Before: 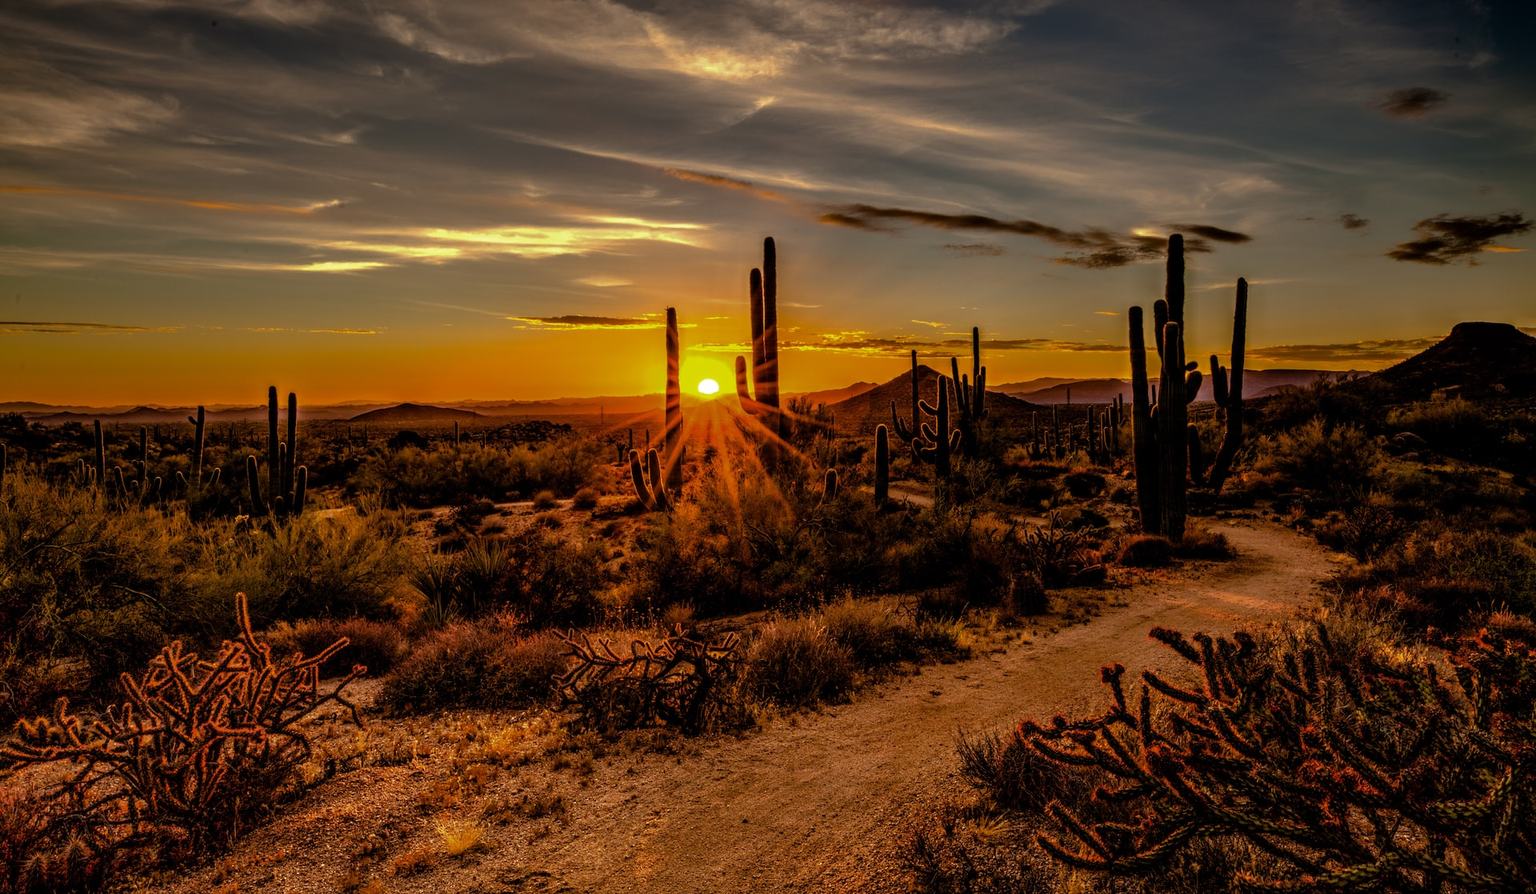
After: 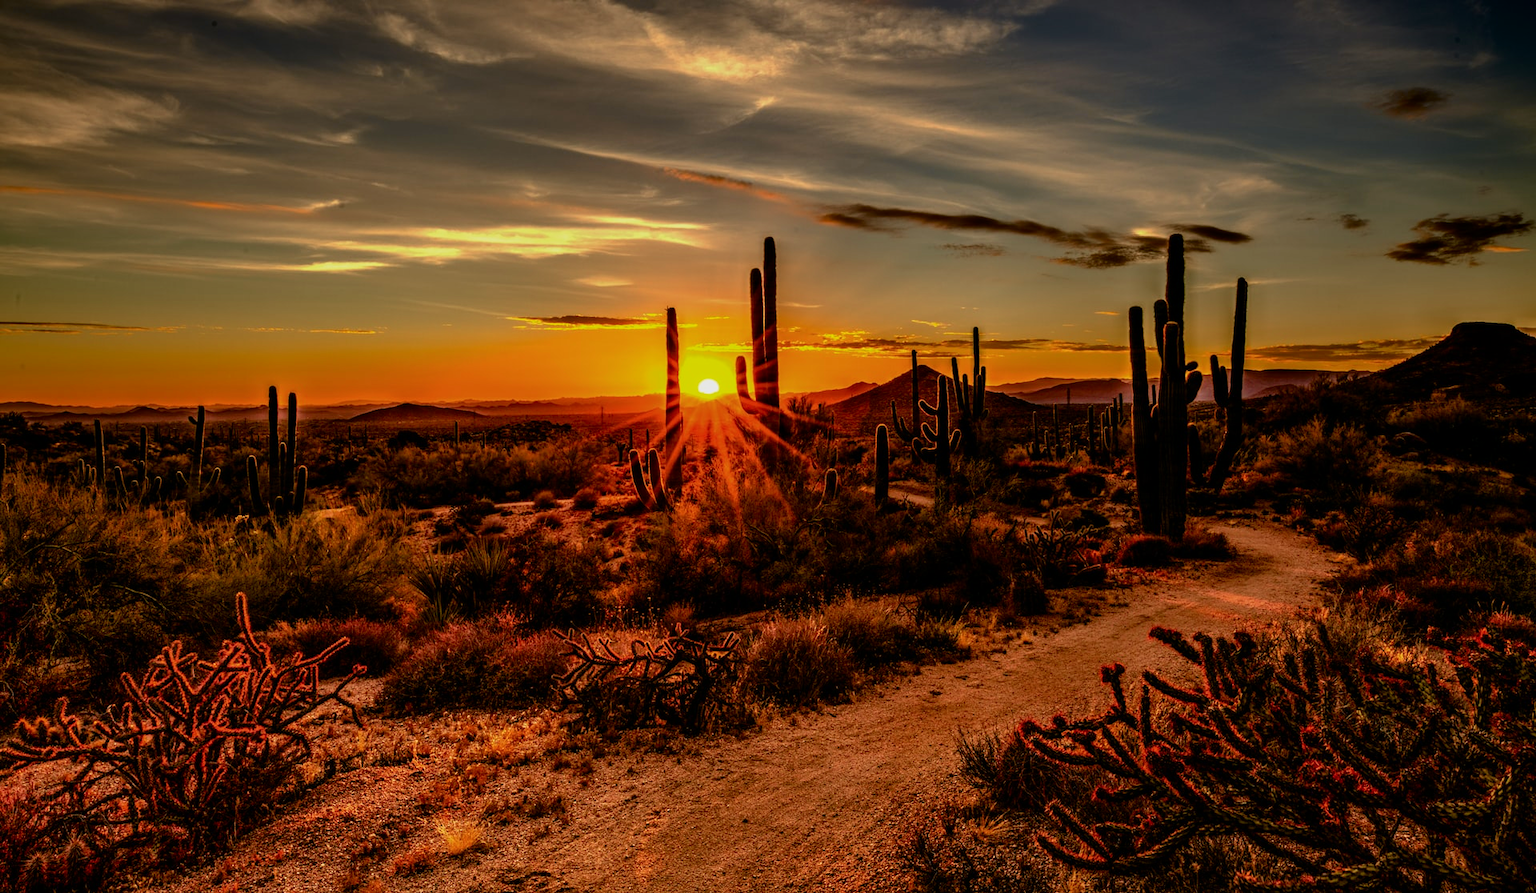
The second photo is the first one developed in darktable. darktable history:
tone curve: curves: ch0 [(0, 0) (0.091, 0.066) (0.184, 0.16) (0.491, 0.519) (0.748, 0.765) (1, 0.919)]; ch1 [(0, 0) (0.179, 0.173) (0.322, 0.32) (0.424, 0.424) (0.502, 0.5) (0.56, 0.575) (0.631, 0.675) (0.777, 0.806) (1, 1)]; ch2 [(0, 0) (0.434, 0.447) (0.497, 0.498) (0.539, 0.566) (0.676, 0.691) (1, 1)], color space Lab, independent channels, preserve colors none
